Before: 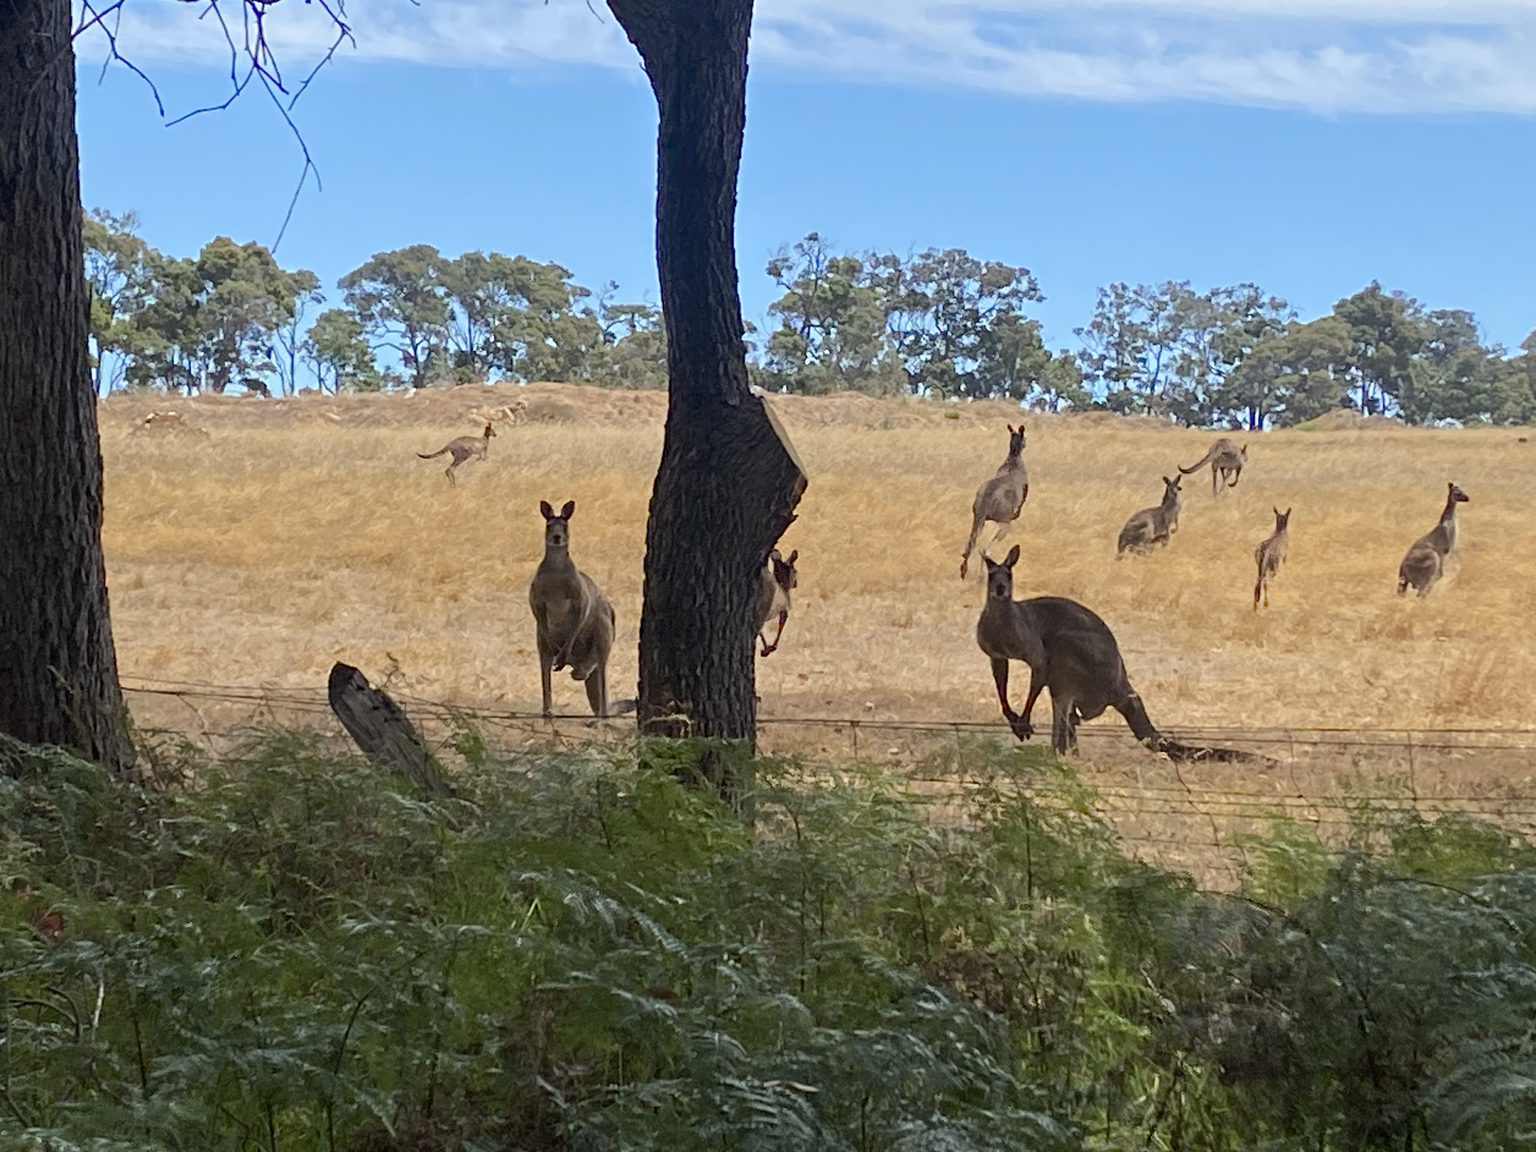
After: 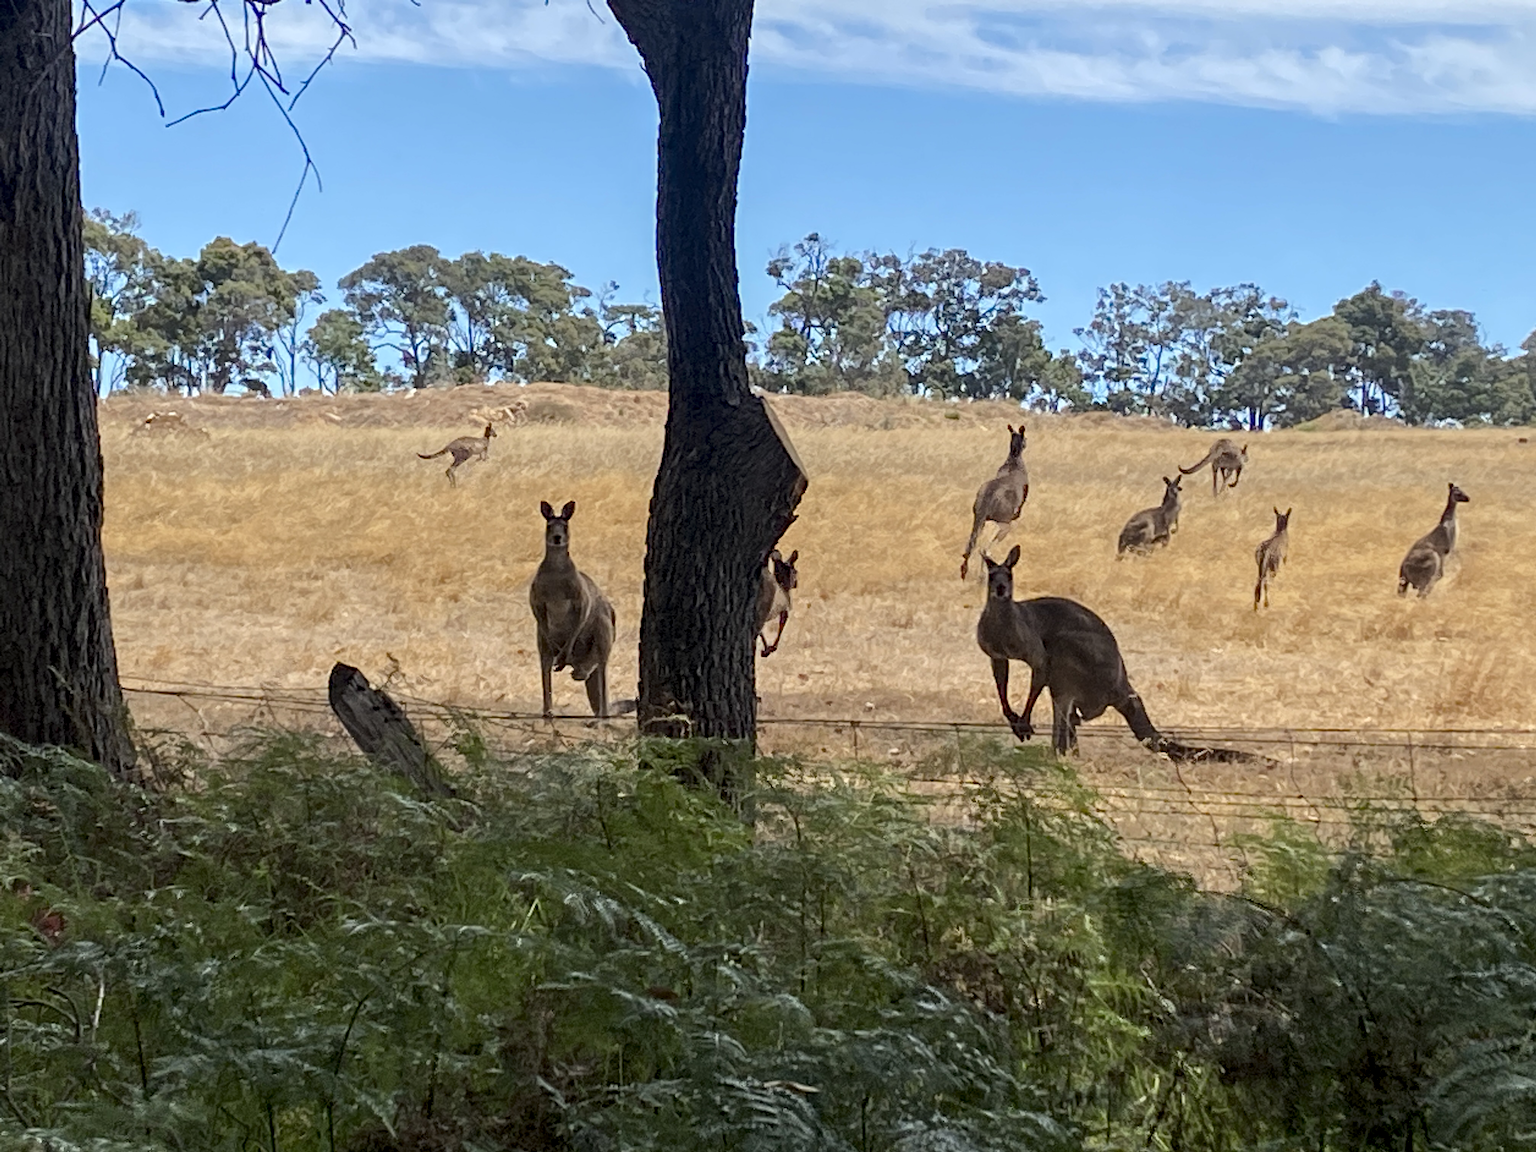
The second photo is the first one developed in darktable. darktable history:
local contrast: highlights 23%, shadows 75%, midtone range 0.747
